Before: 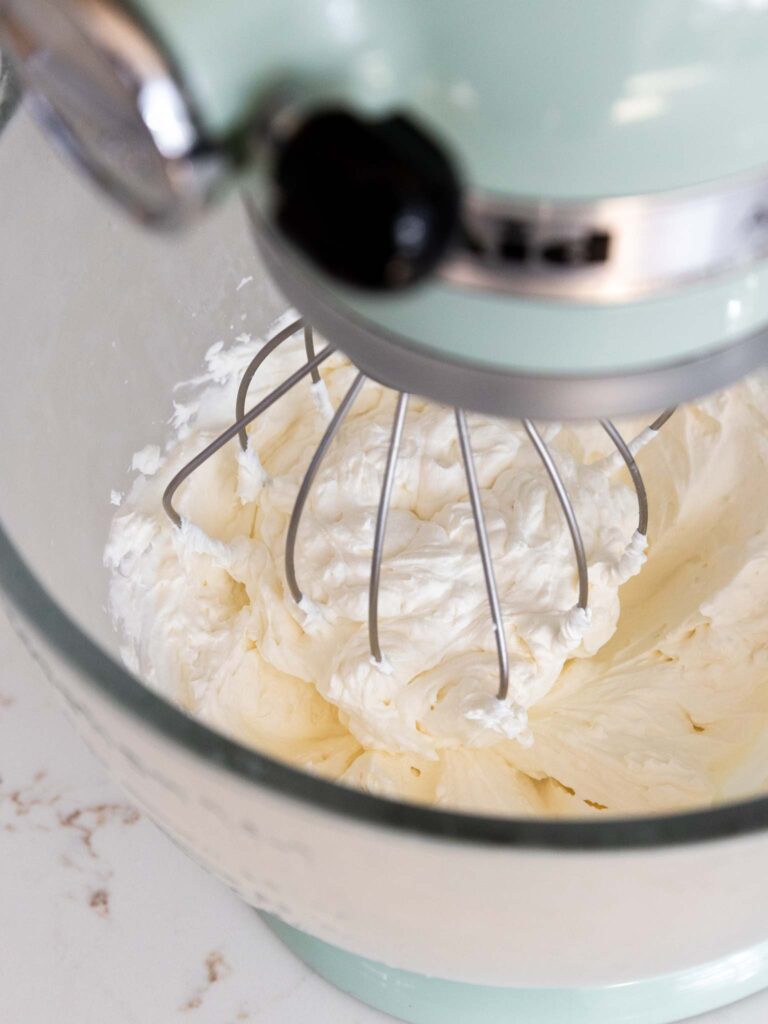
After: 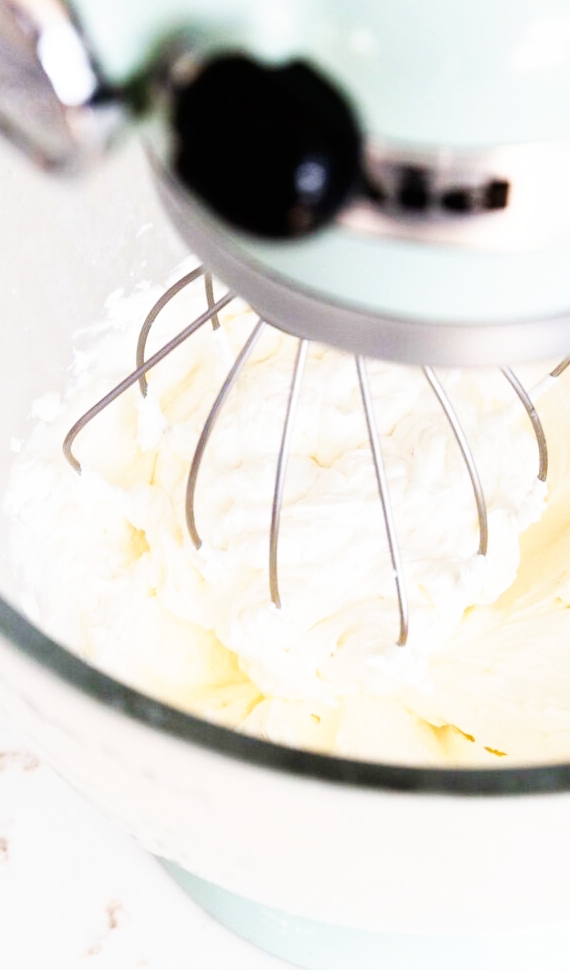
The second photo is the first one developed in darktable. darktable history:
crop and rotate: left 13.15%, top 5.251%, right 12.609%
base curve: curves: ch0 [(0, 0) (0.007, 0.004) (0.027, 0.03) (0.046, 0.07) (0.207, 0.54) (0.442, 0.872) (0.673, 0.972) (1, 1)], preserve colors none
